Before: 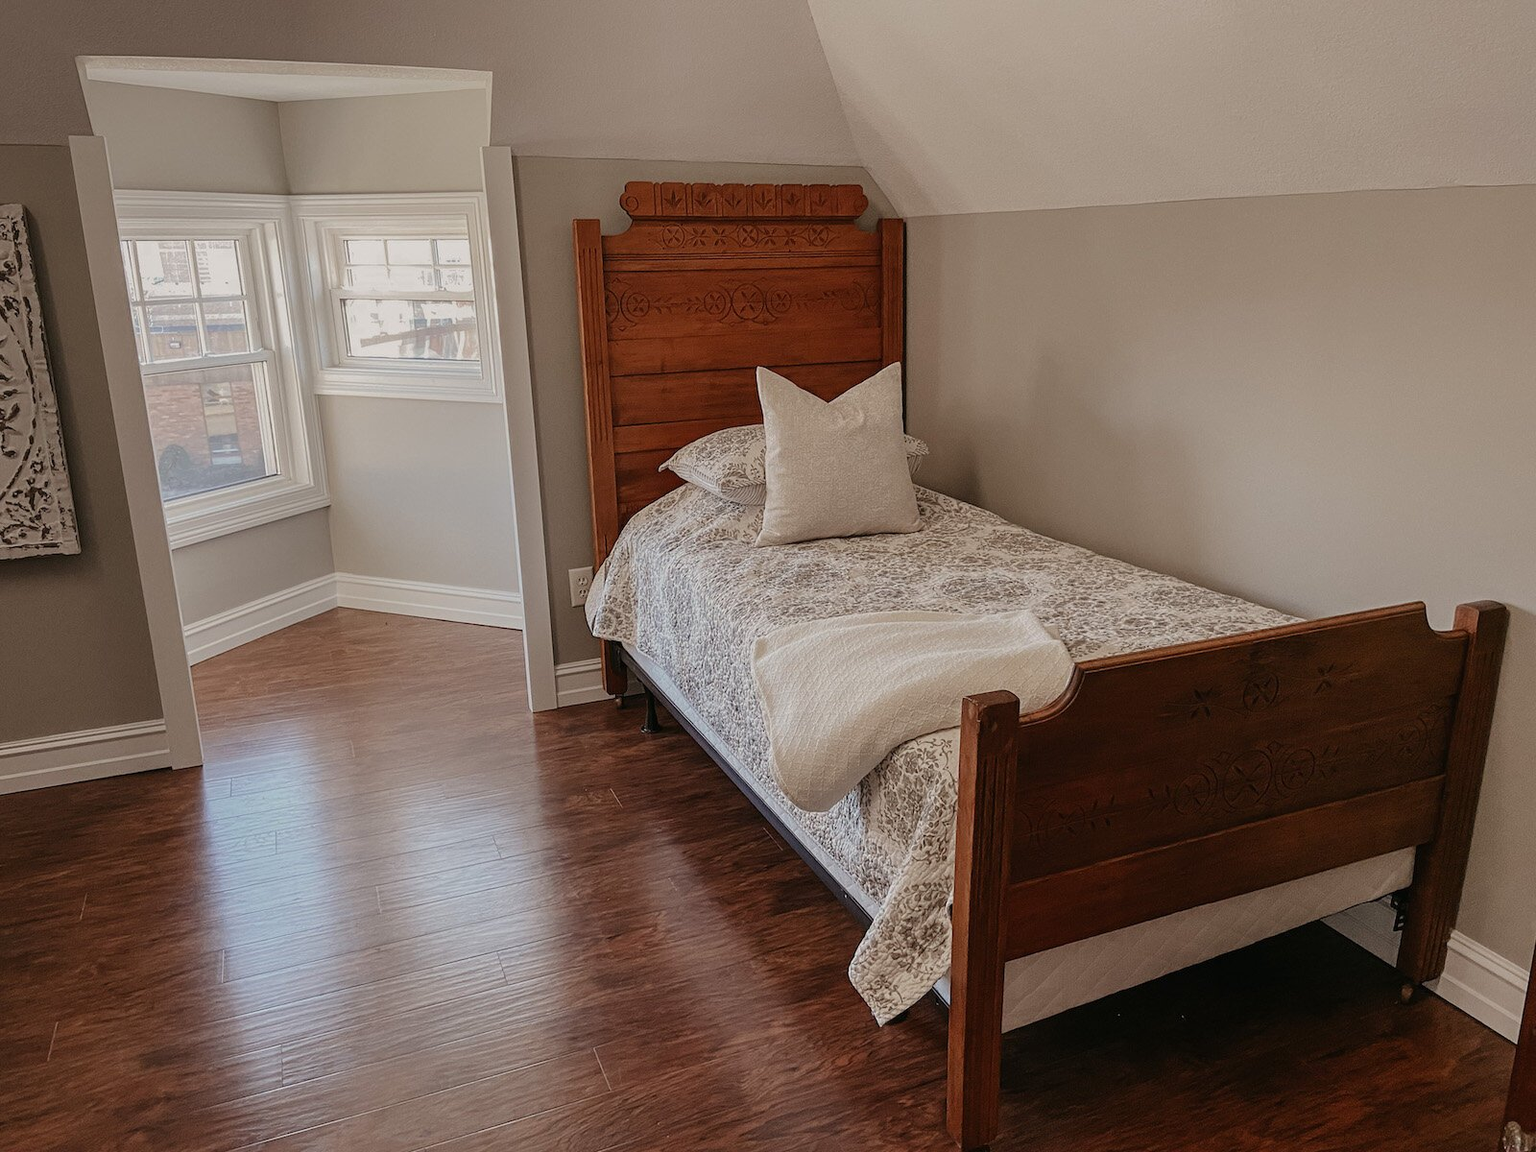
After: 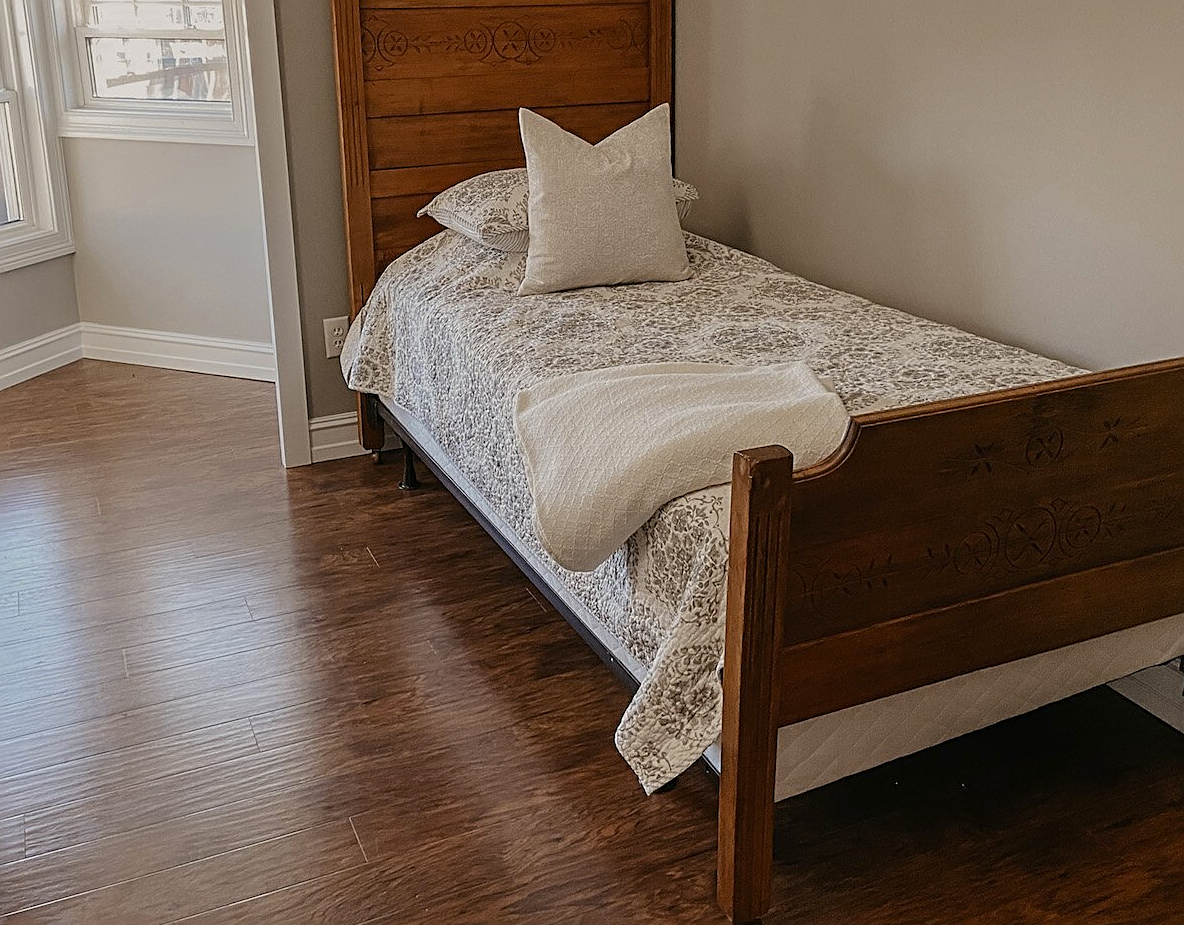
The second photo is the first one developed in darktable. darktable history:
color contrast: green-magenta contrast 0.8, blue-yellow contrast 1.1, unbound 0
crop: left 16.871%, top 22.857%, right 9.116%
sharpen: on, module defaults
